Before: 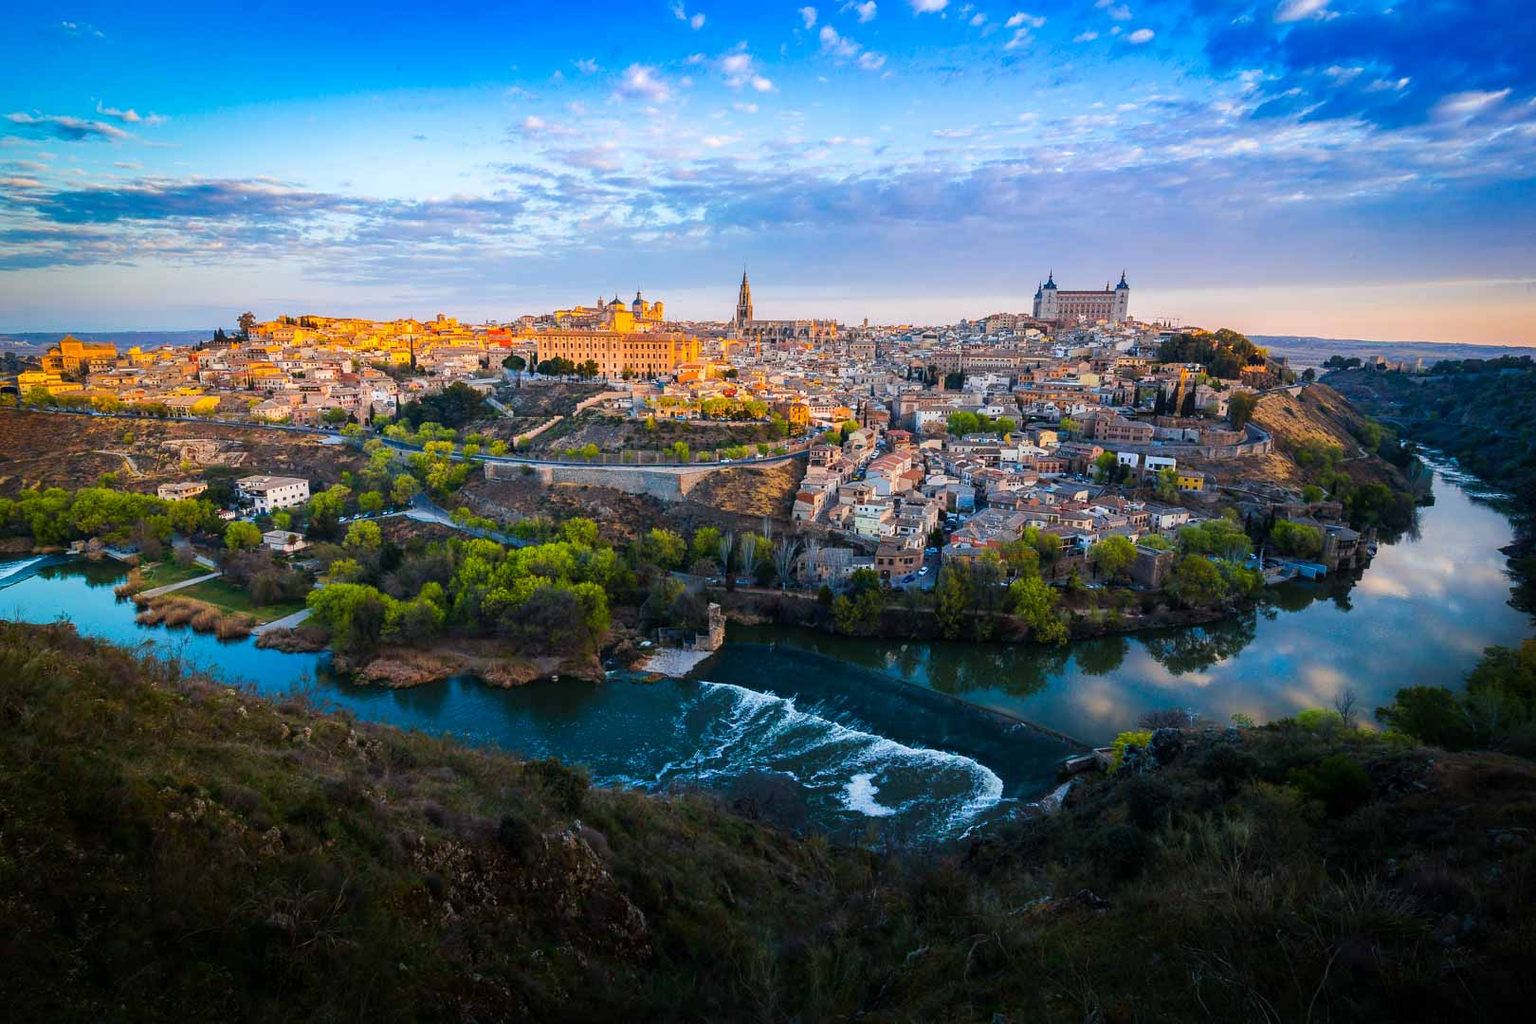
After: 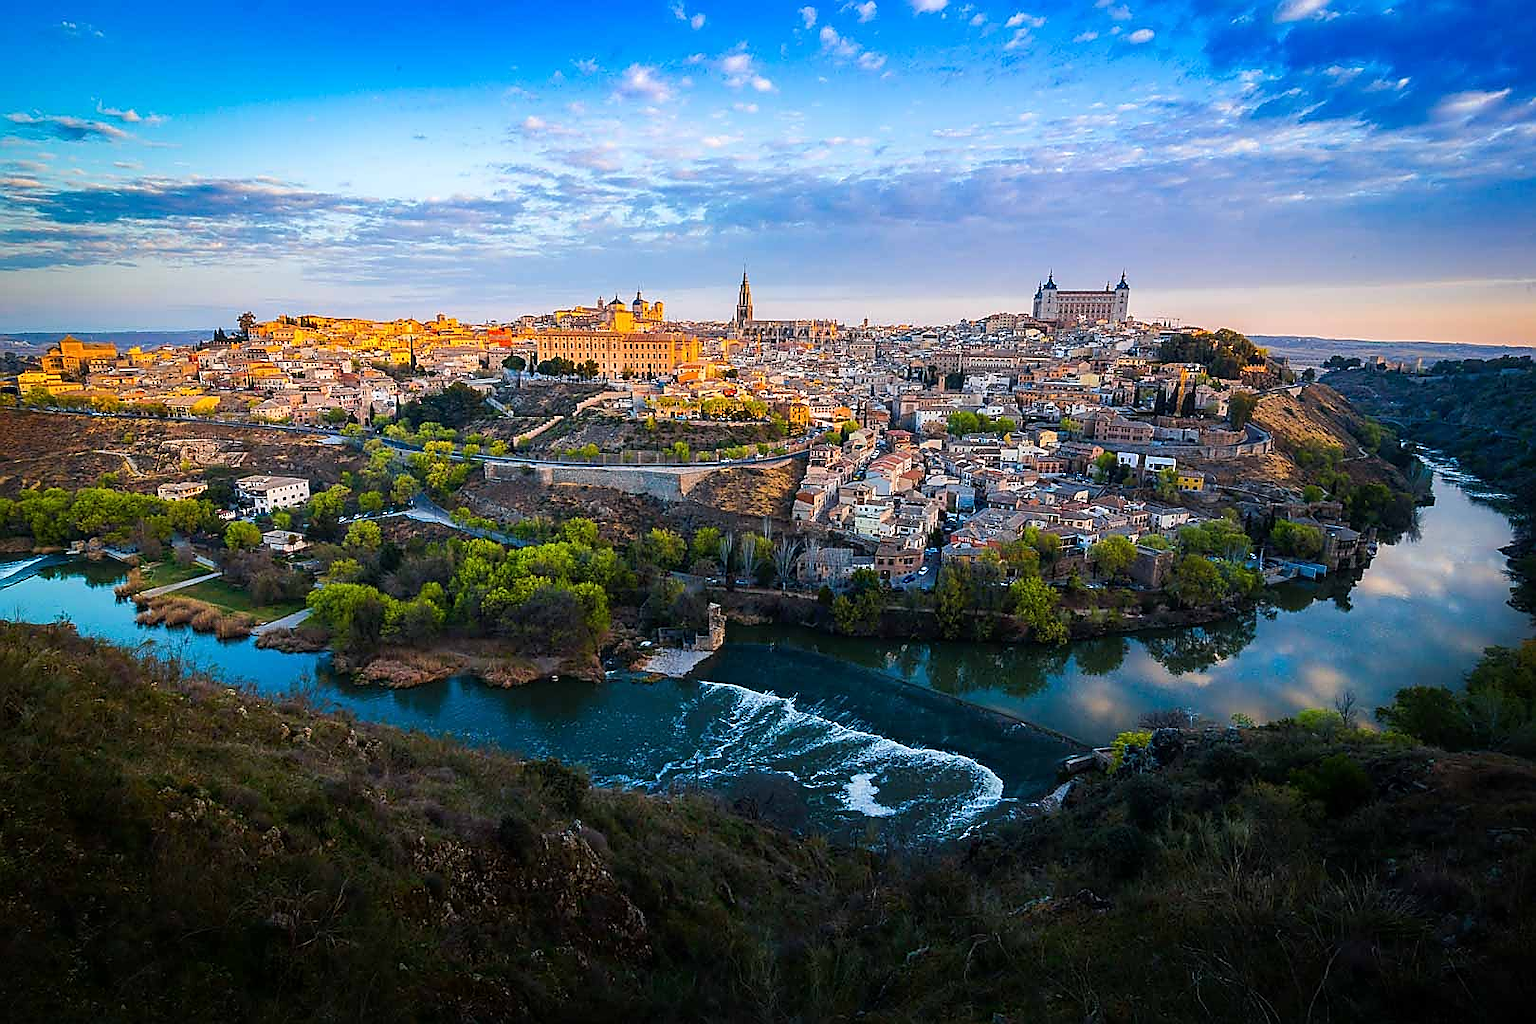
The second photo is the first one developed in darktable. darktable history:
sharpen: radius 1.385, amount 1.255, threshold 0.607
